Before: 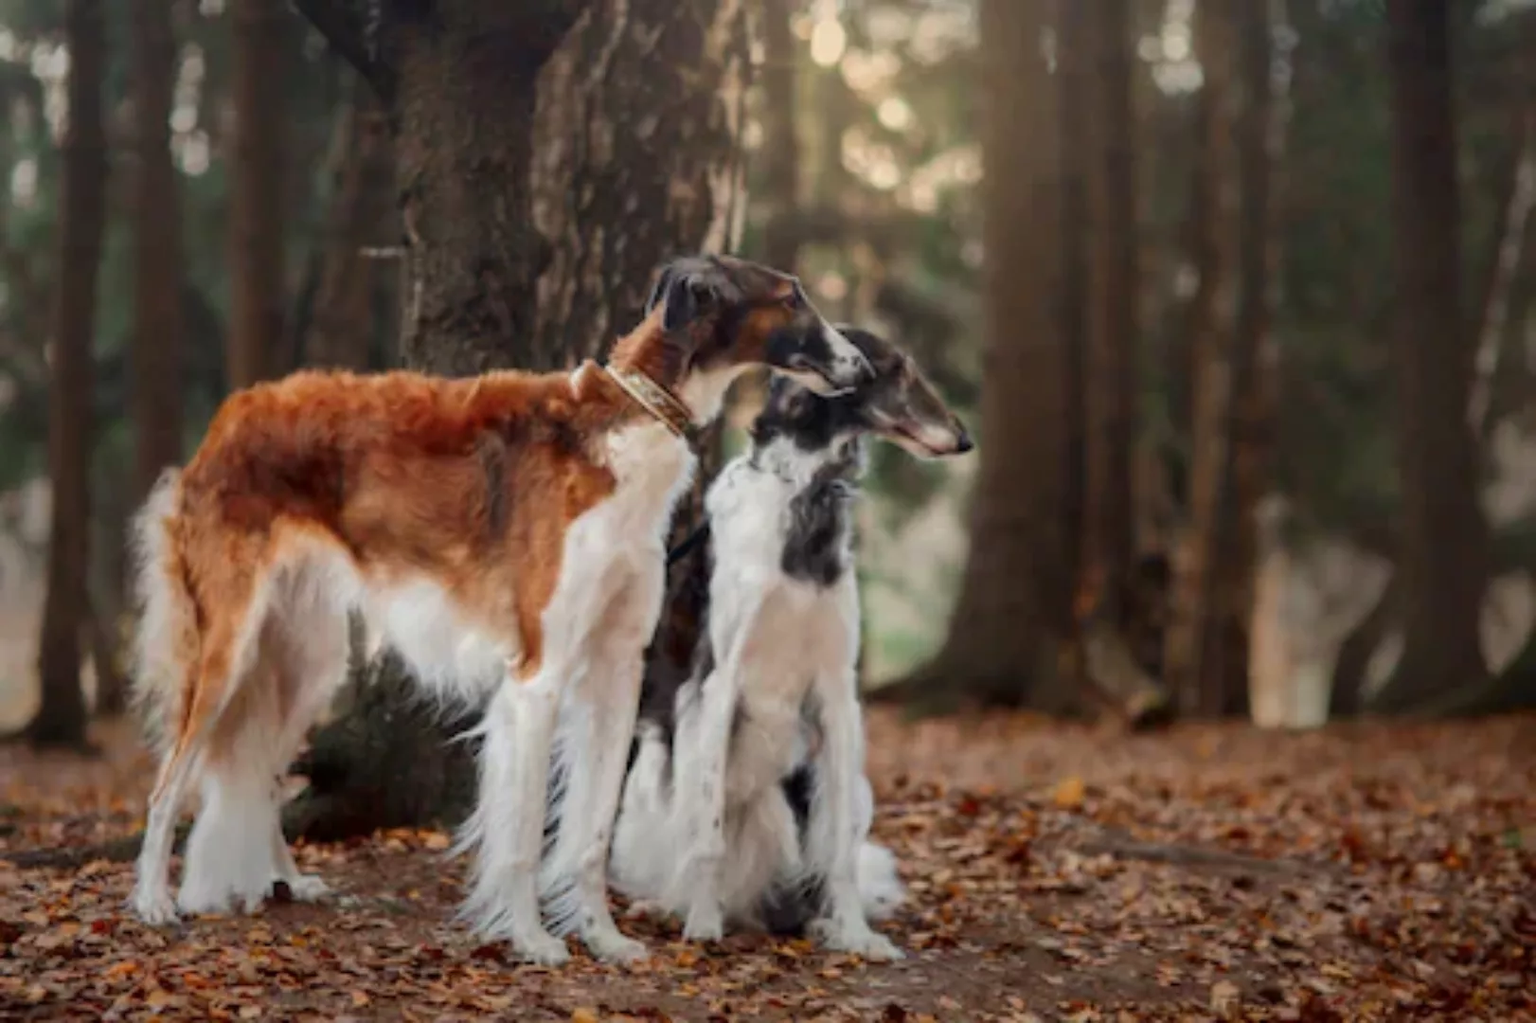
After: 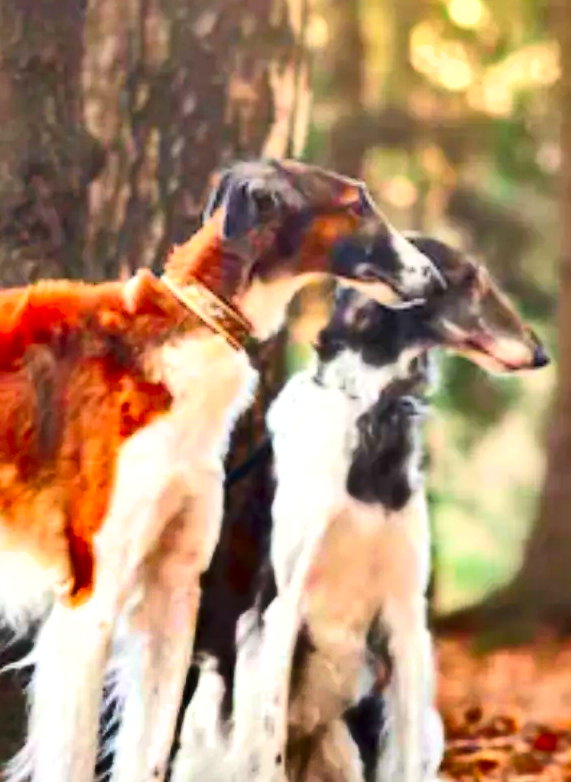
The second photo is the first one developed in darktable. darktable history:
crop and rotate: left 29.476%, top 10.214%, right 35.32%, bottom 17.333%
exposure: black level correction 0, exposure 1 EV, compensate exposure bias true, compensate highlight preservation false
contrast brightness saturation: contrast 0.2, brightness 0.2, saturation 0.8
shadows and highlights: shadows 20.91, highlights -82.73, soften with gaussian
